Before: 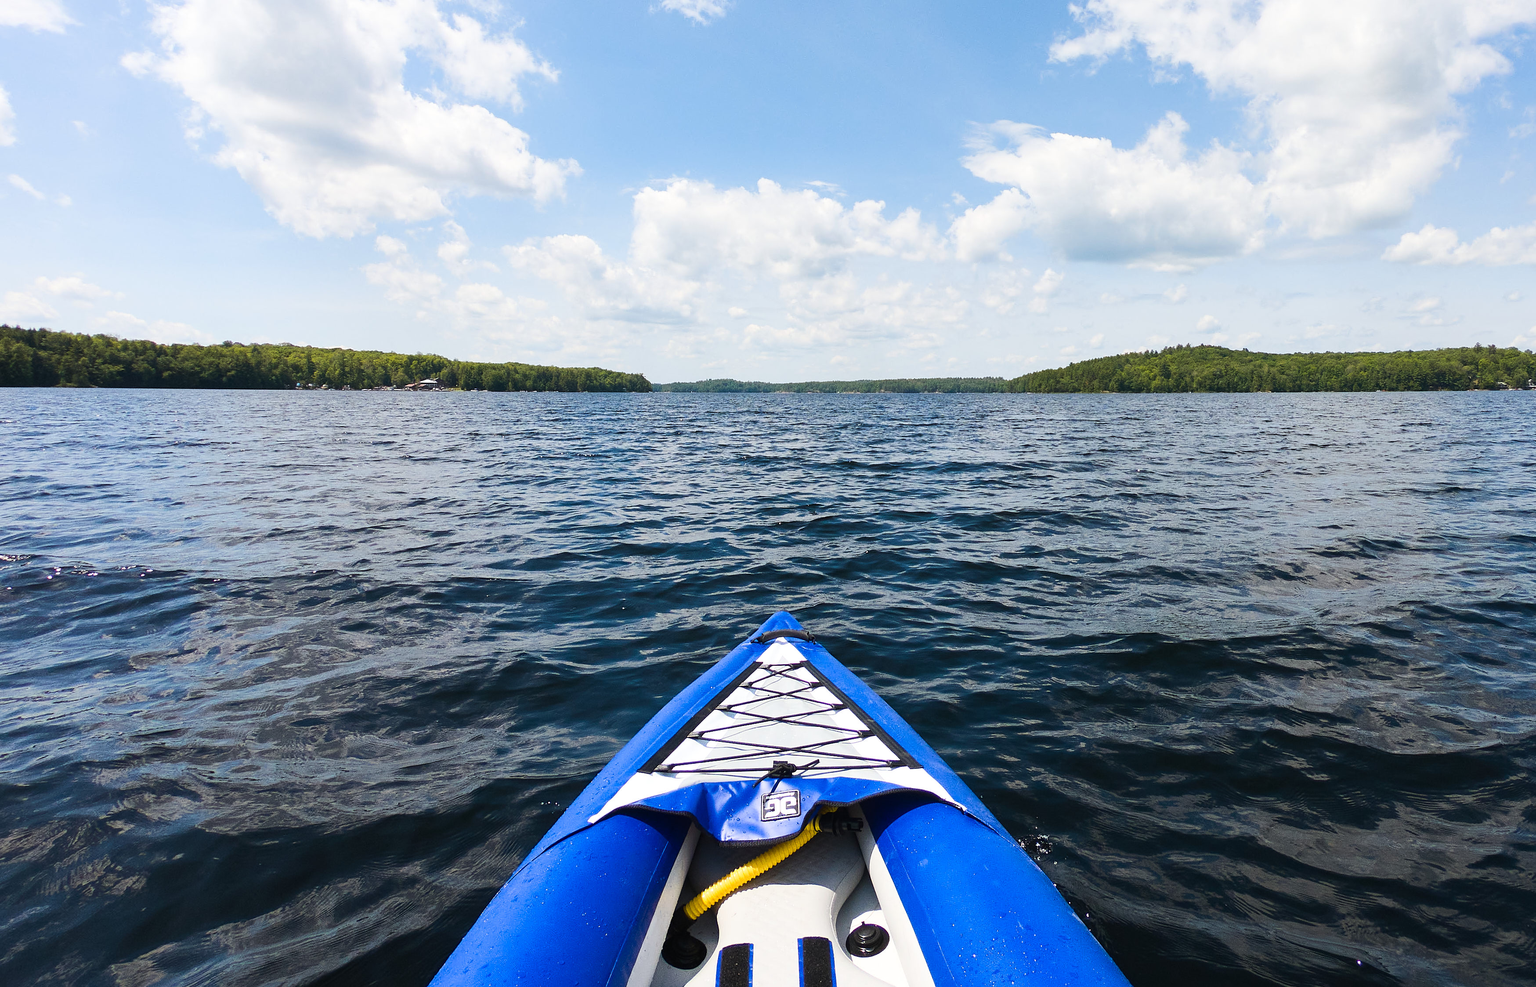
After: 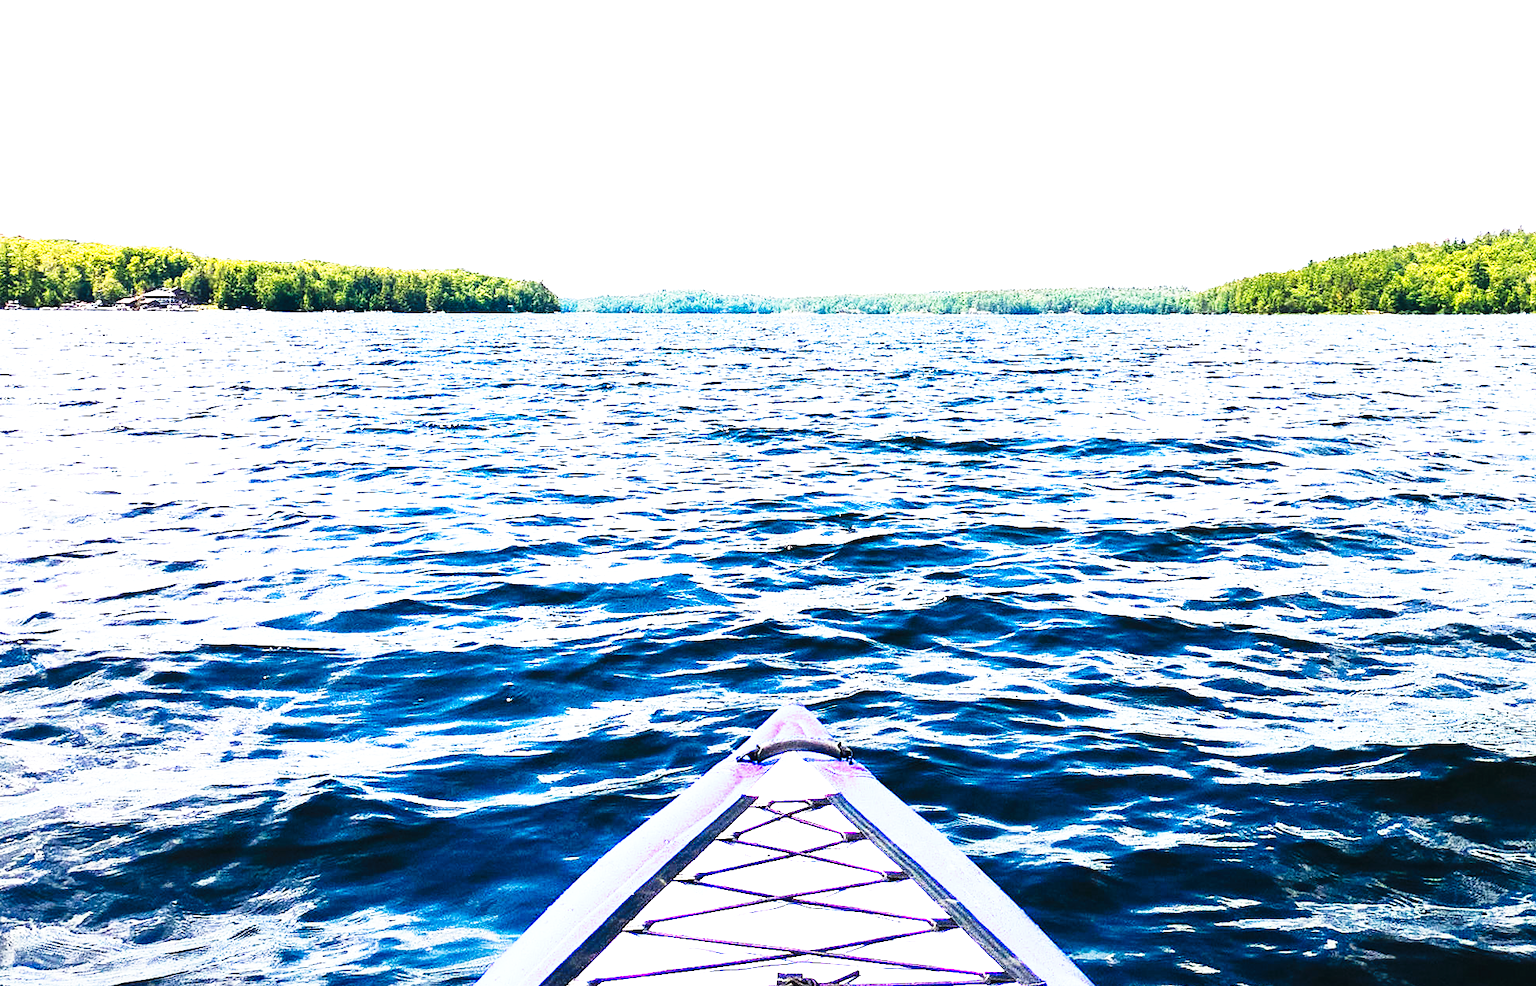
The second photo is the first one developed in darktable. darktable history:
crop and rotate: left 22.13%, top 22.054%, right 22.026%, bottom 22.102%
exposure: black level correction 0.001, exposure 1.735 EV, compensate highlight preservation false
tone curve: curves: ch0 [(0, 0) (0.003, 0.003) (0.011, 0.006) (0.025, 0.012) (0.044, 0.02) (0.069, 0.023) (0.1, 0.029) (0.136, 0.037) (0.177, 0.058) (0.224, 0.084) (0.277, 0.137) (0.335, 0.209) (0.399, 0.336) (0.468, 0.478) (0.543, 0.63) (0.623, 0.789) (0.709, 0.903) (0.801, 0.967) (0.898, 0.987) (1, 1)], preserve colors none
